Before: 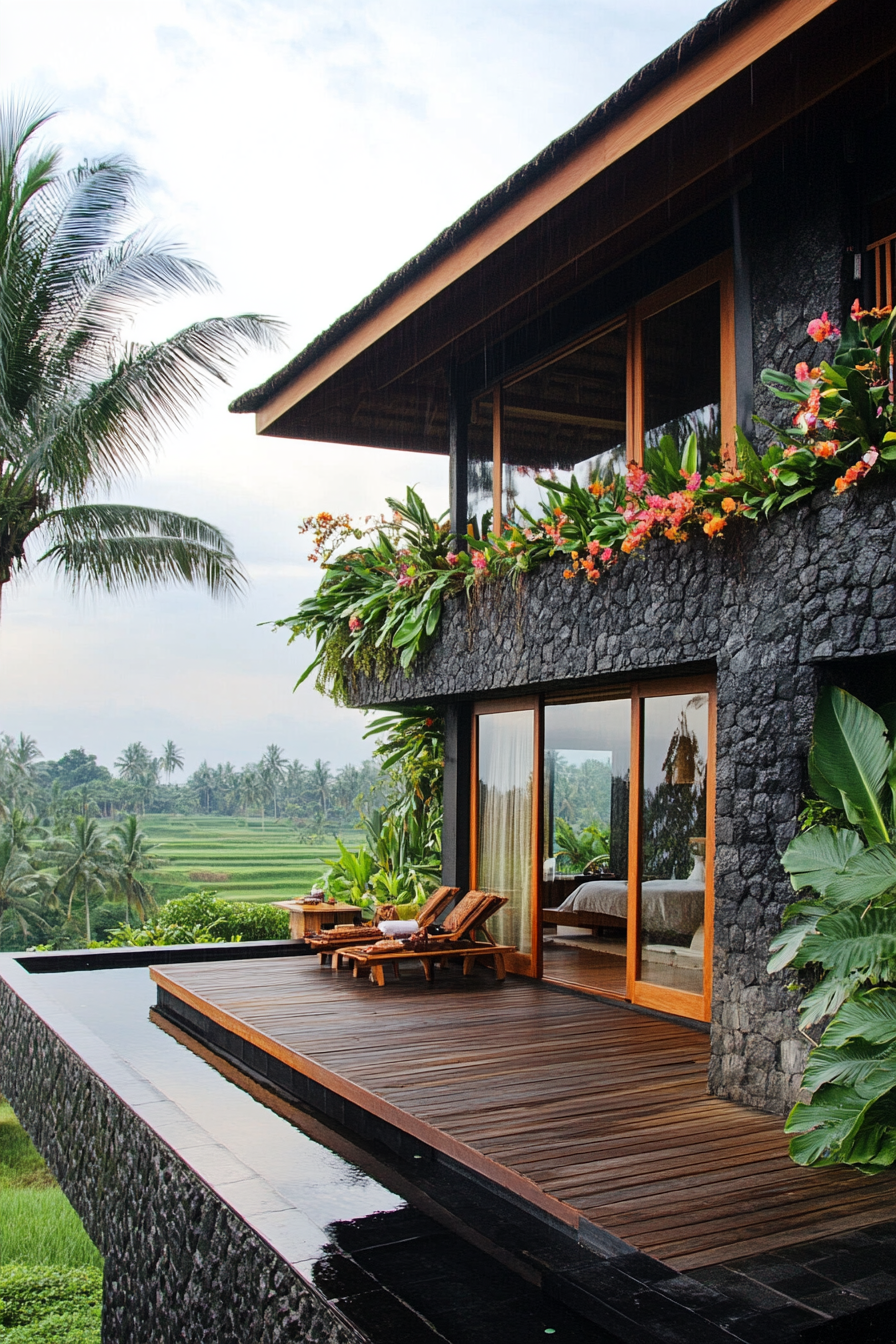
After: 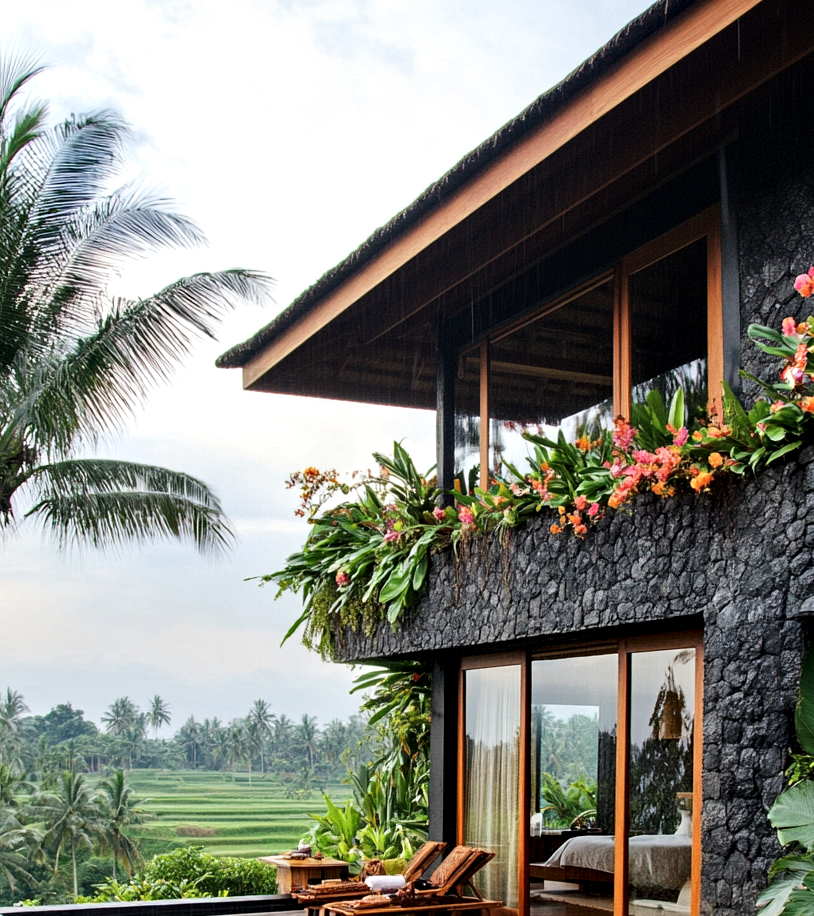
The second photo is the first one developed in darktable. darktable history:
crop: left 1.524%, top 3.353%, right 7.596%, bottom 28.49%
contrast equalizer: octaves 7, y [[0.546, 0.552, 0.554, 0.554, 0.552, 0.546], [0.5 ×6], [0.5 ×6], [0 ×6], [0 ×6]]
